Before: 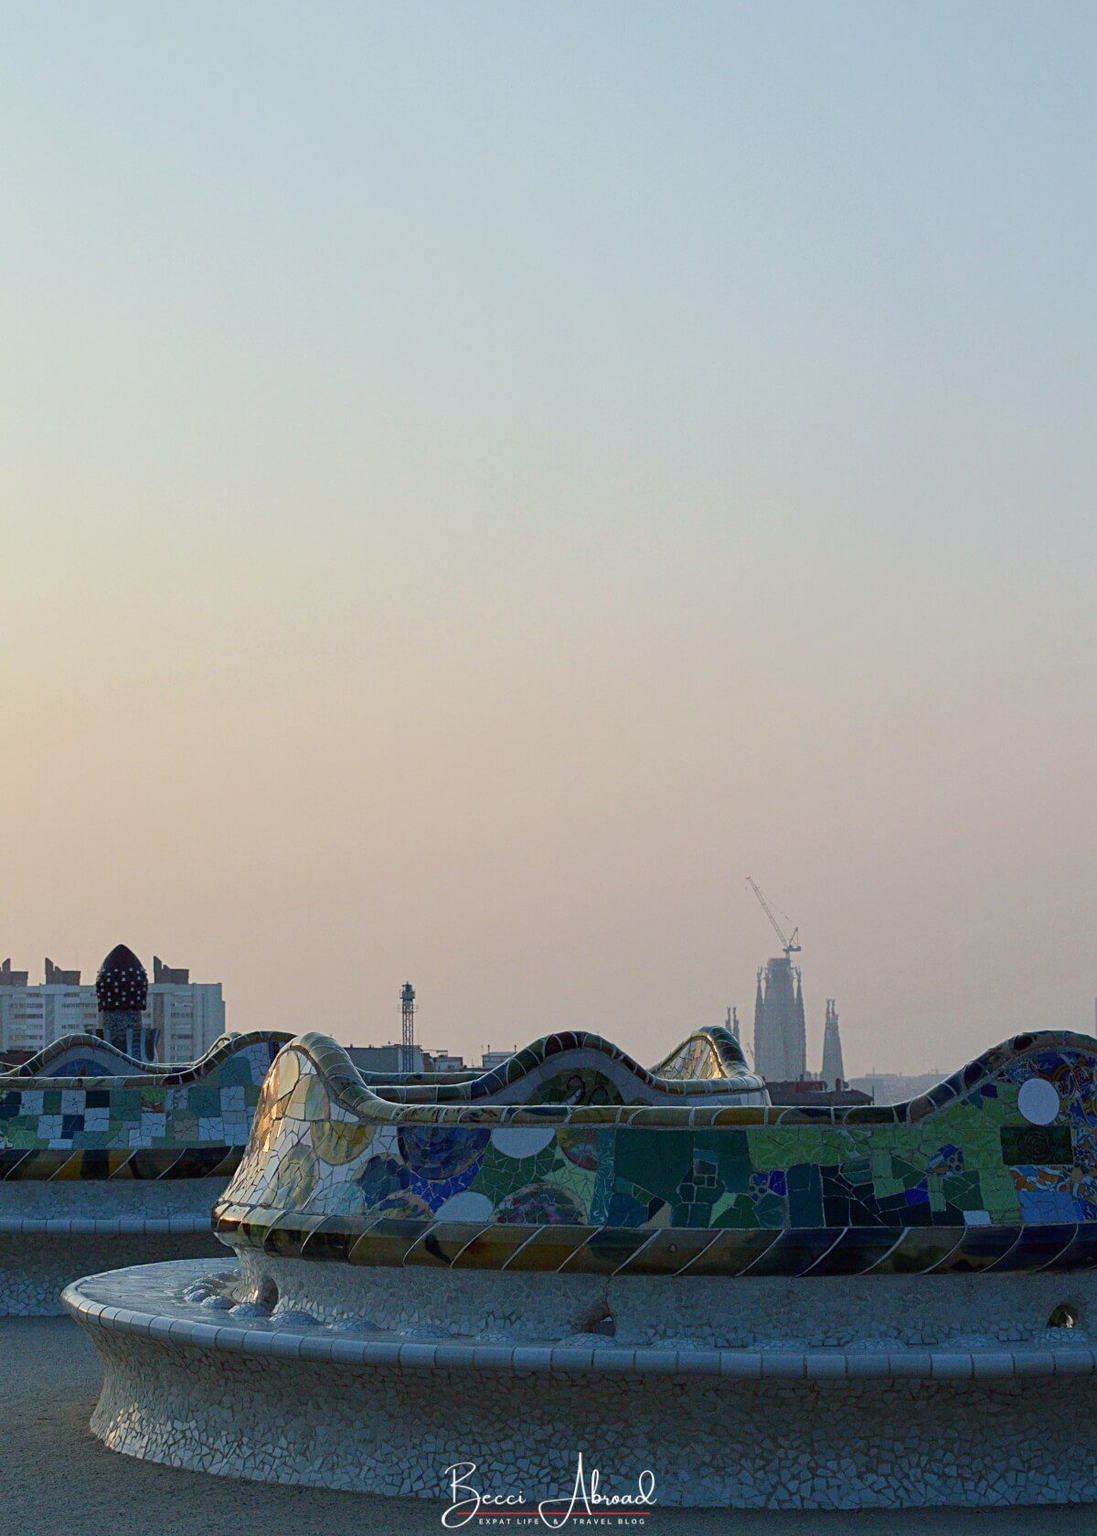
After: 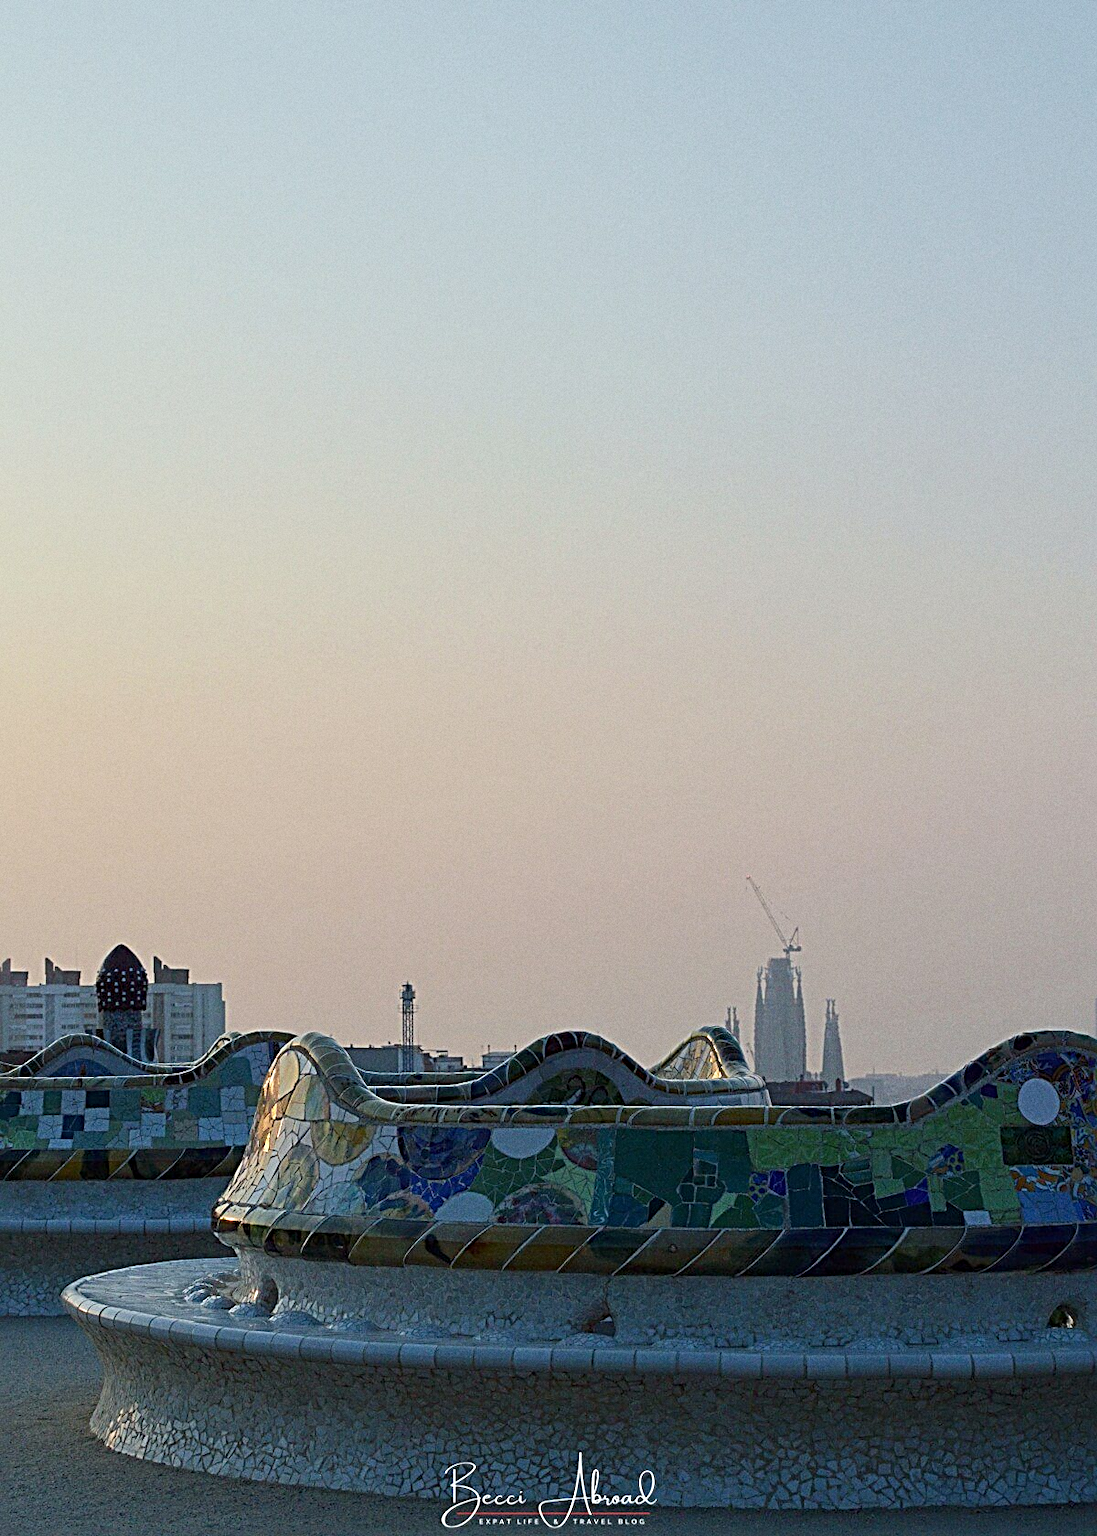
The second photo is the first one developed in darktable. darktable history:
grain: coarseness 0.09 ISO
sharpen: radius 4
